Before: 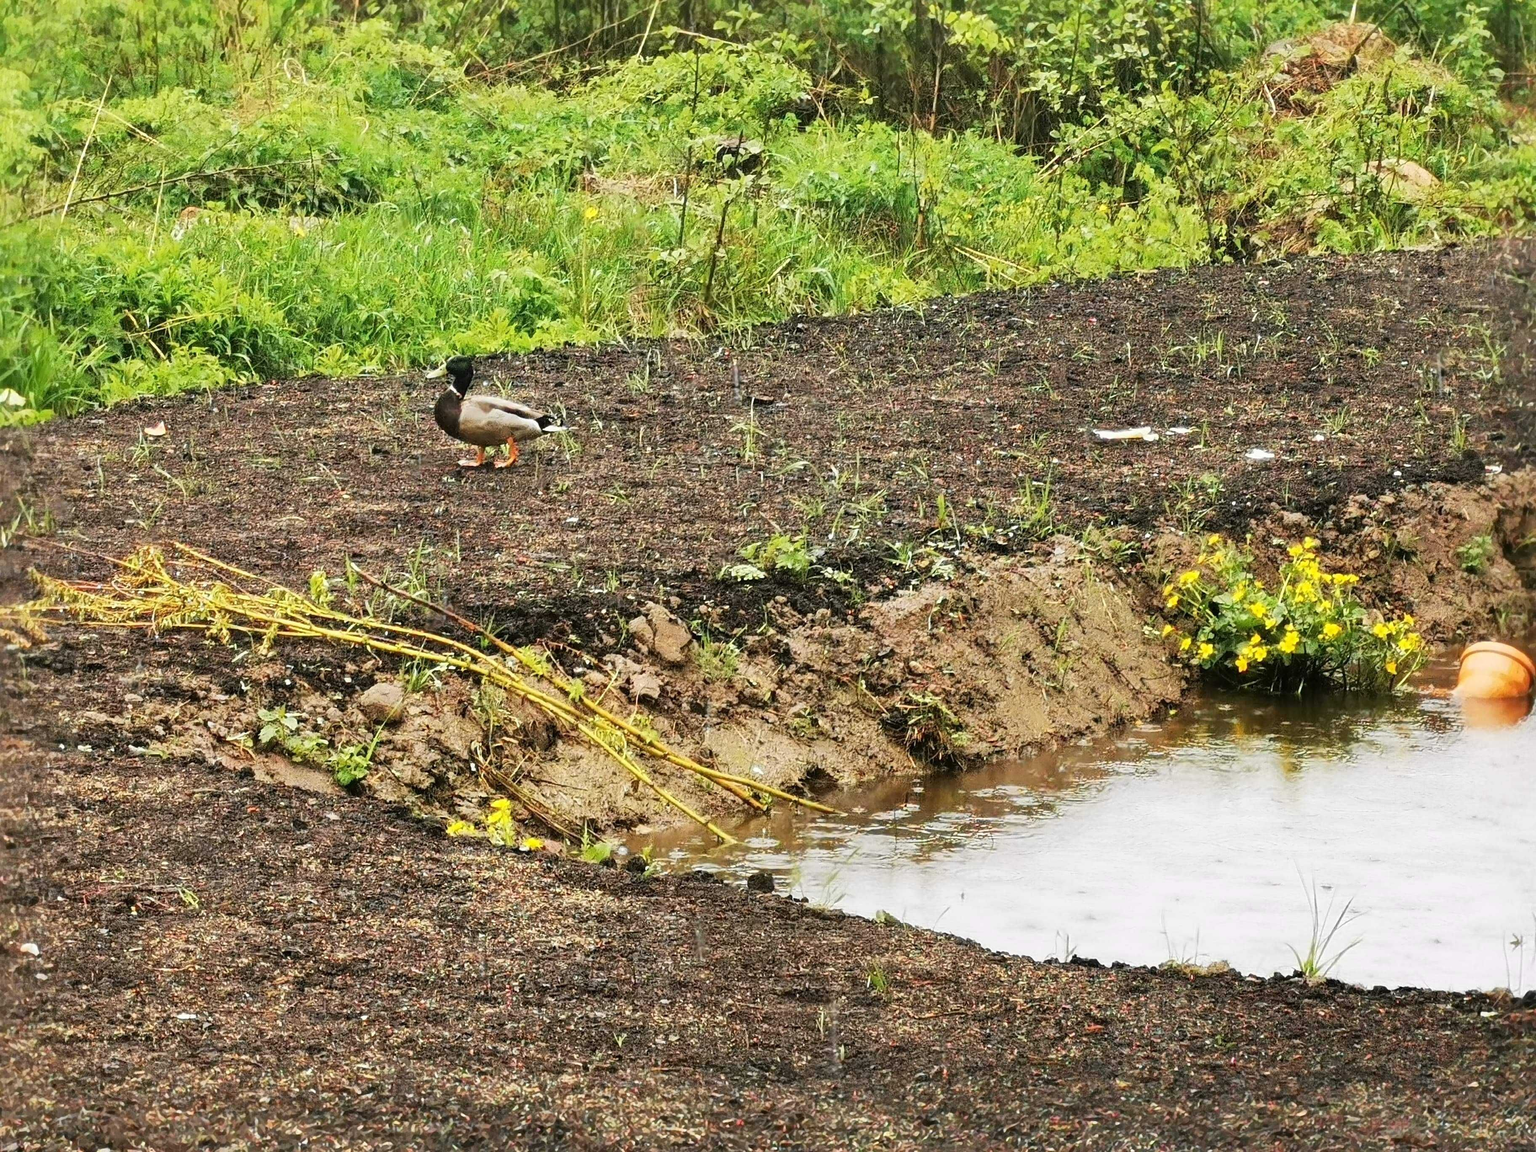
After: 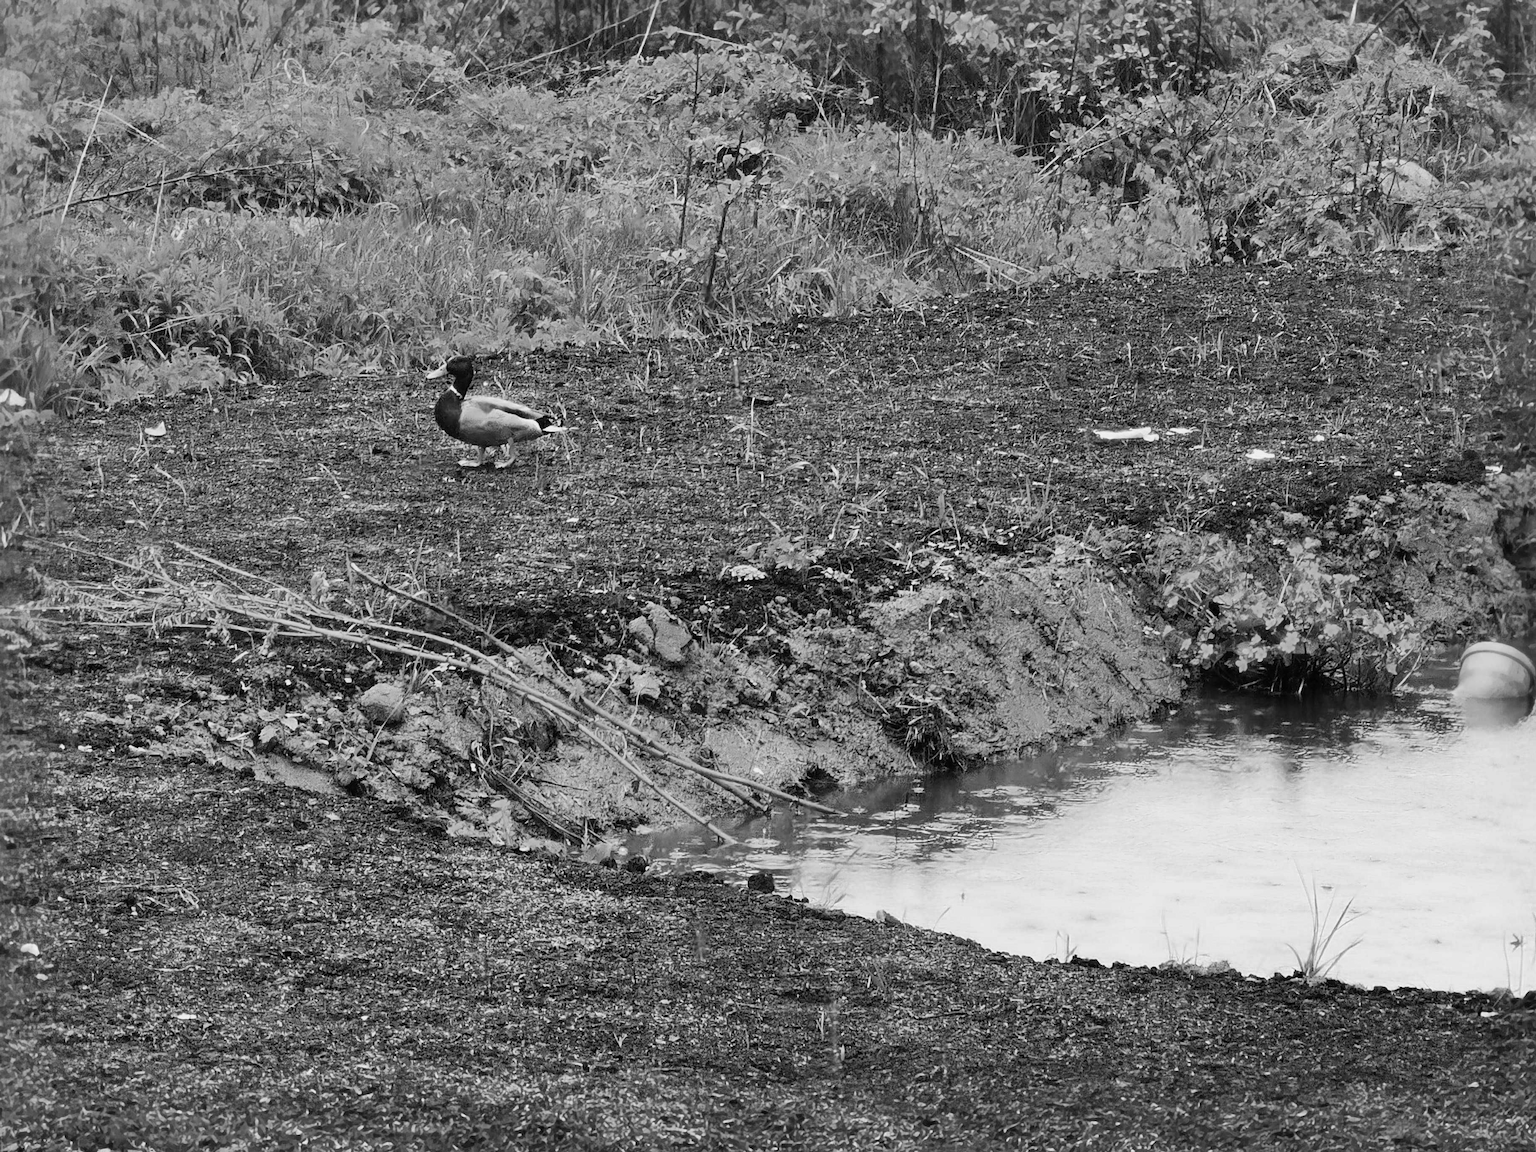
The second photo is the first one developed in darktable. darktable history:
color calibration: output gray [0.246, 0.254, 0.501, 0], illuminant same as pipeline (D50), adaptation XYZ, x 0.346, y 0.358, temperature 5017.38 K
